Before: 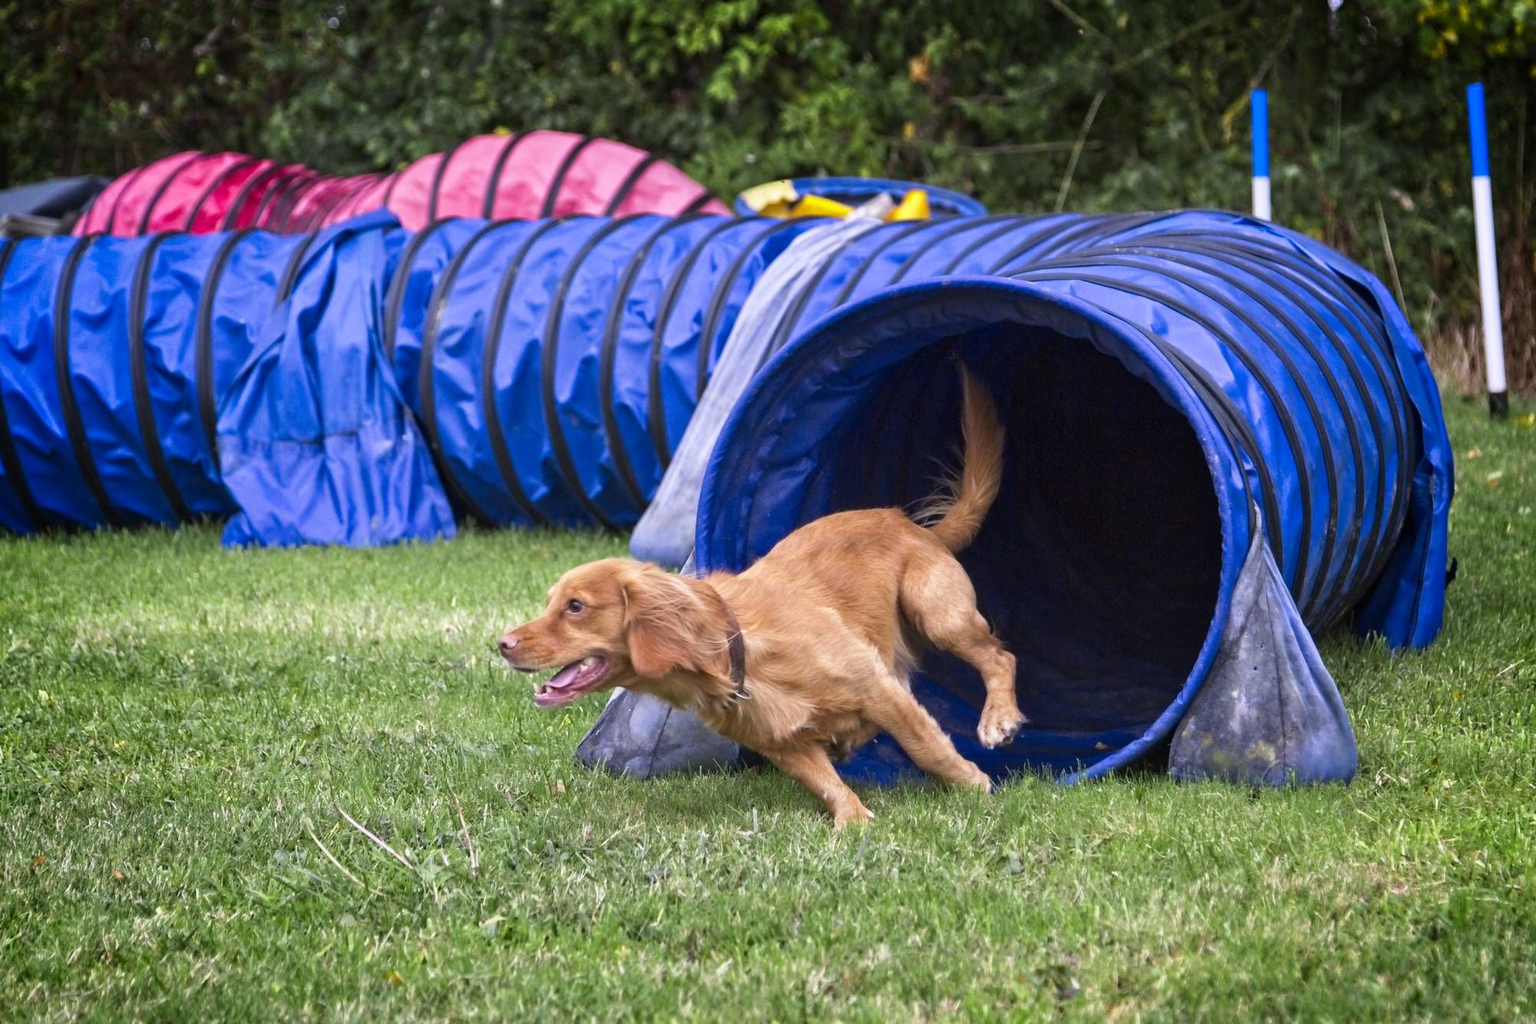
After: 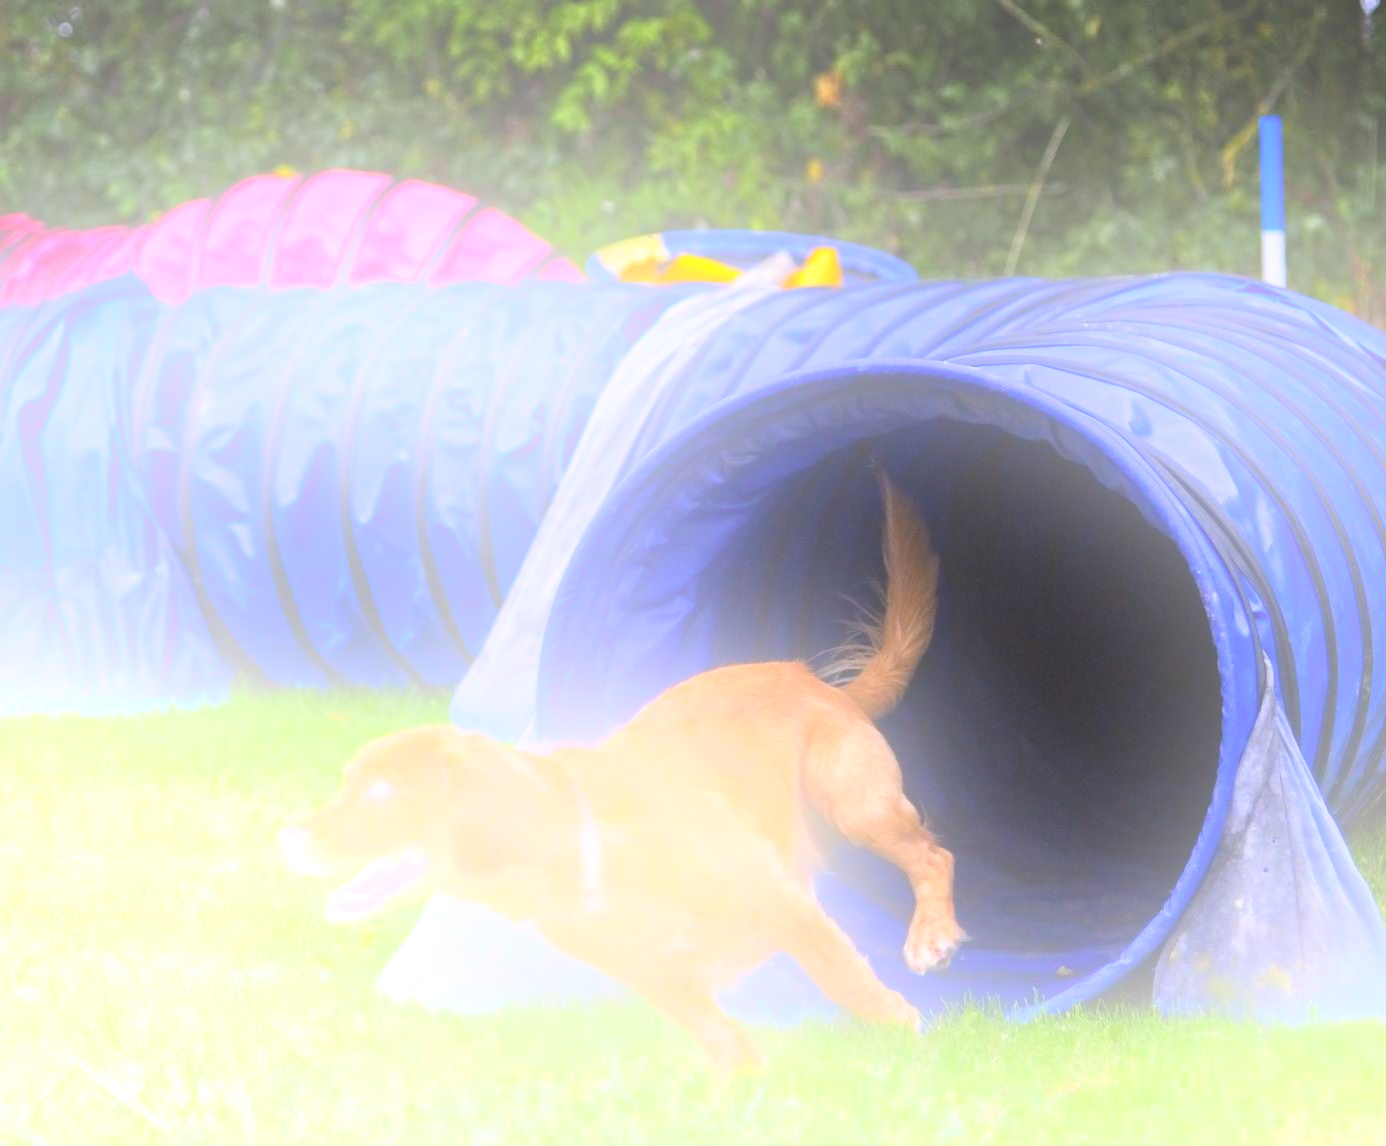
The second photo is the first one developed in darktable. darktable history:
crop: left 18.479%, right 12.2%, bottom 13.971%
bloom: size 25%, threshold 5%, strength 90%
